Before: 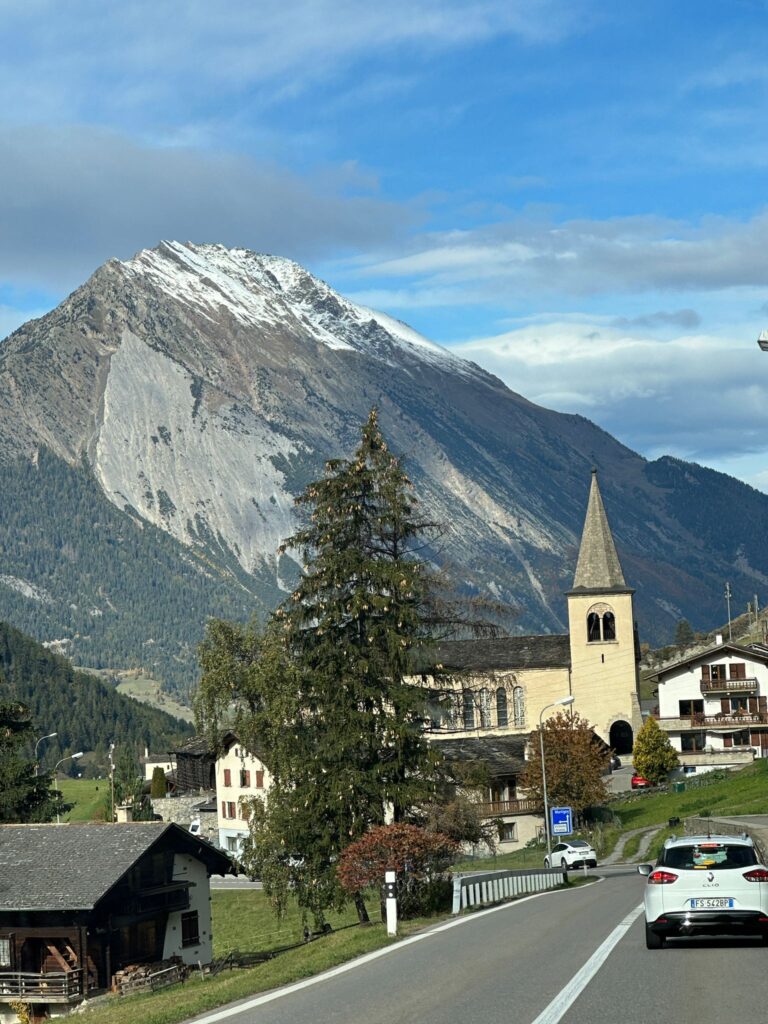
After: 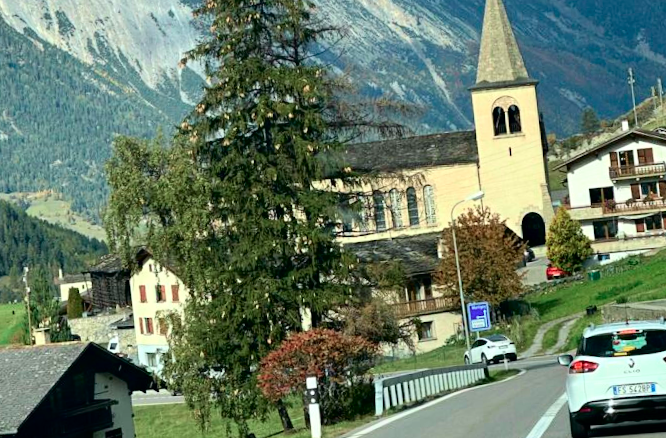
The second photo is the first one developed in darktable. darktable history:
tone curve: curves: ch0 [(0, 0) (0.051, 0.027) (0.096, 0.071) (0.219, 0.248) (0.428, 0.52) (0.596, 0.713) (0.727, 0.823) (0.859, 0.924) (1, 1)]; ch1 [(0, 0) (0.1, 0.038) (0.318, 0.221) (0.413, 0.325) (0.454, 0.41) (0.493, 0.478) (0.503, 0.501) (0.516, 0.515) (0.548, 0.575) (0.561, 0.596) (0.594, 0.647) (0.666, 0.701) (1, 1)]; ch2 [(0, 0) (0.453, 0.44) (0.479, 0.476) (0.504, 0.5) (0.52, 0.526) (0.557, 0.585) (0.583, 0.608) (0.824, 0.815) (1, 1)], color space Lab, independent channels, preserve colors none
shadows and highlights: shadows 12, white point adjustment 1.2, soften with gaussian
rotate and perspective: rotation -3.52°, crop left 0.036, crop right 0.964, crop top 0.081, crop bottom 0.919
crop and rotate: left 13.306%, top 48.129%, bottom 2.928%
